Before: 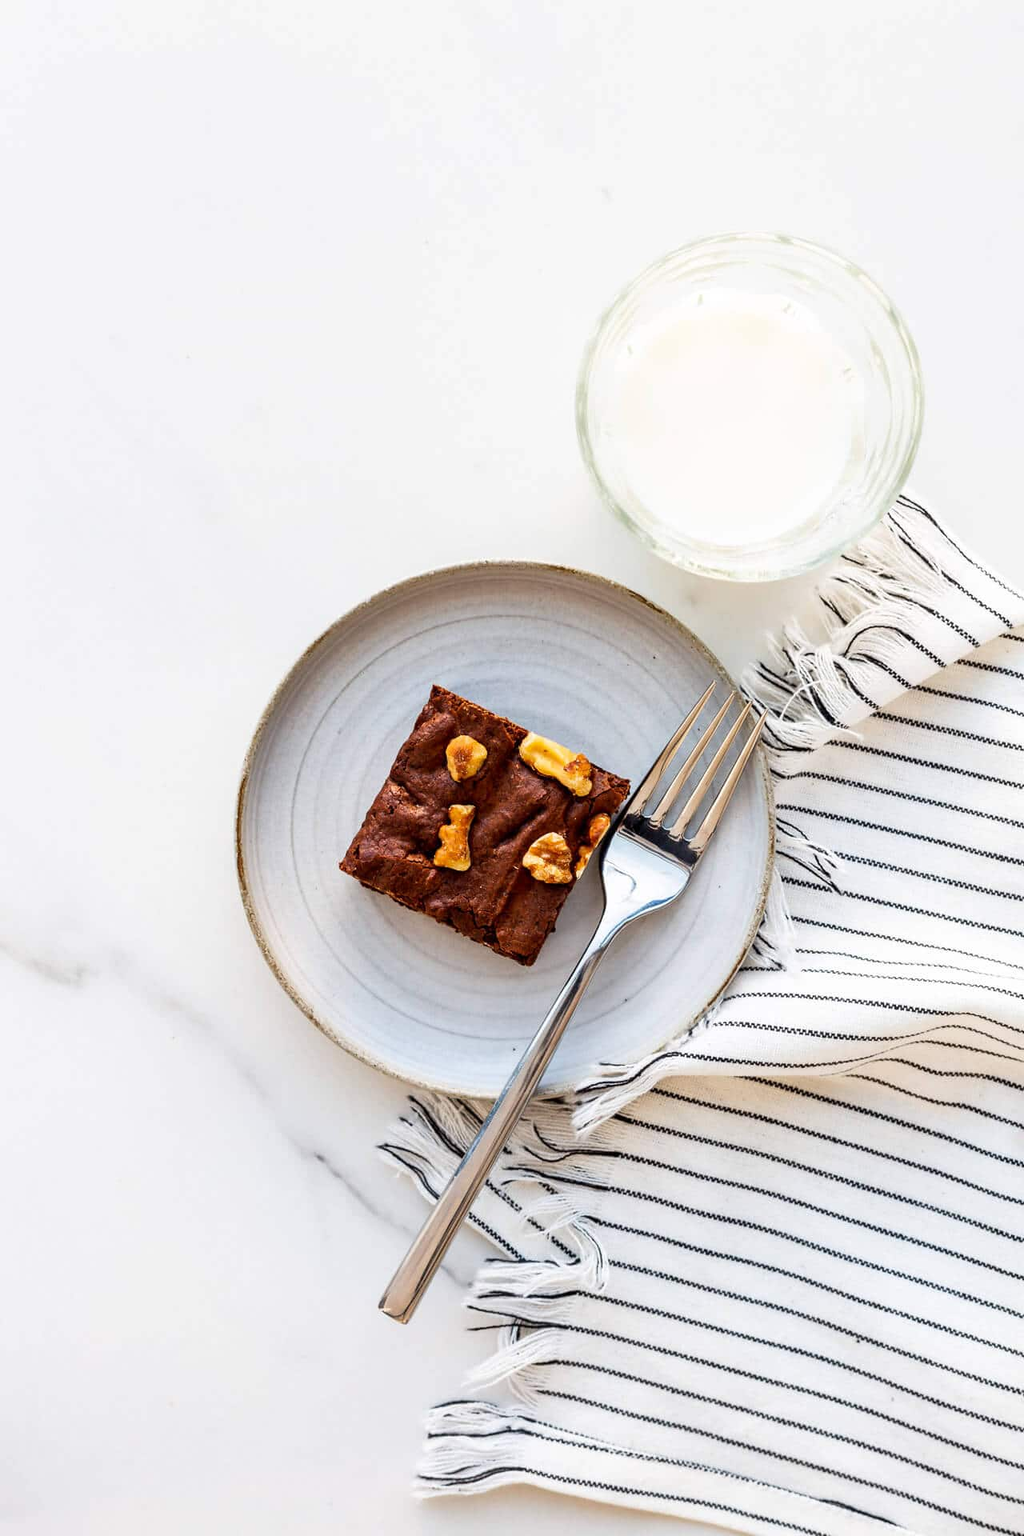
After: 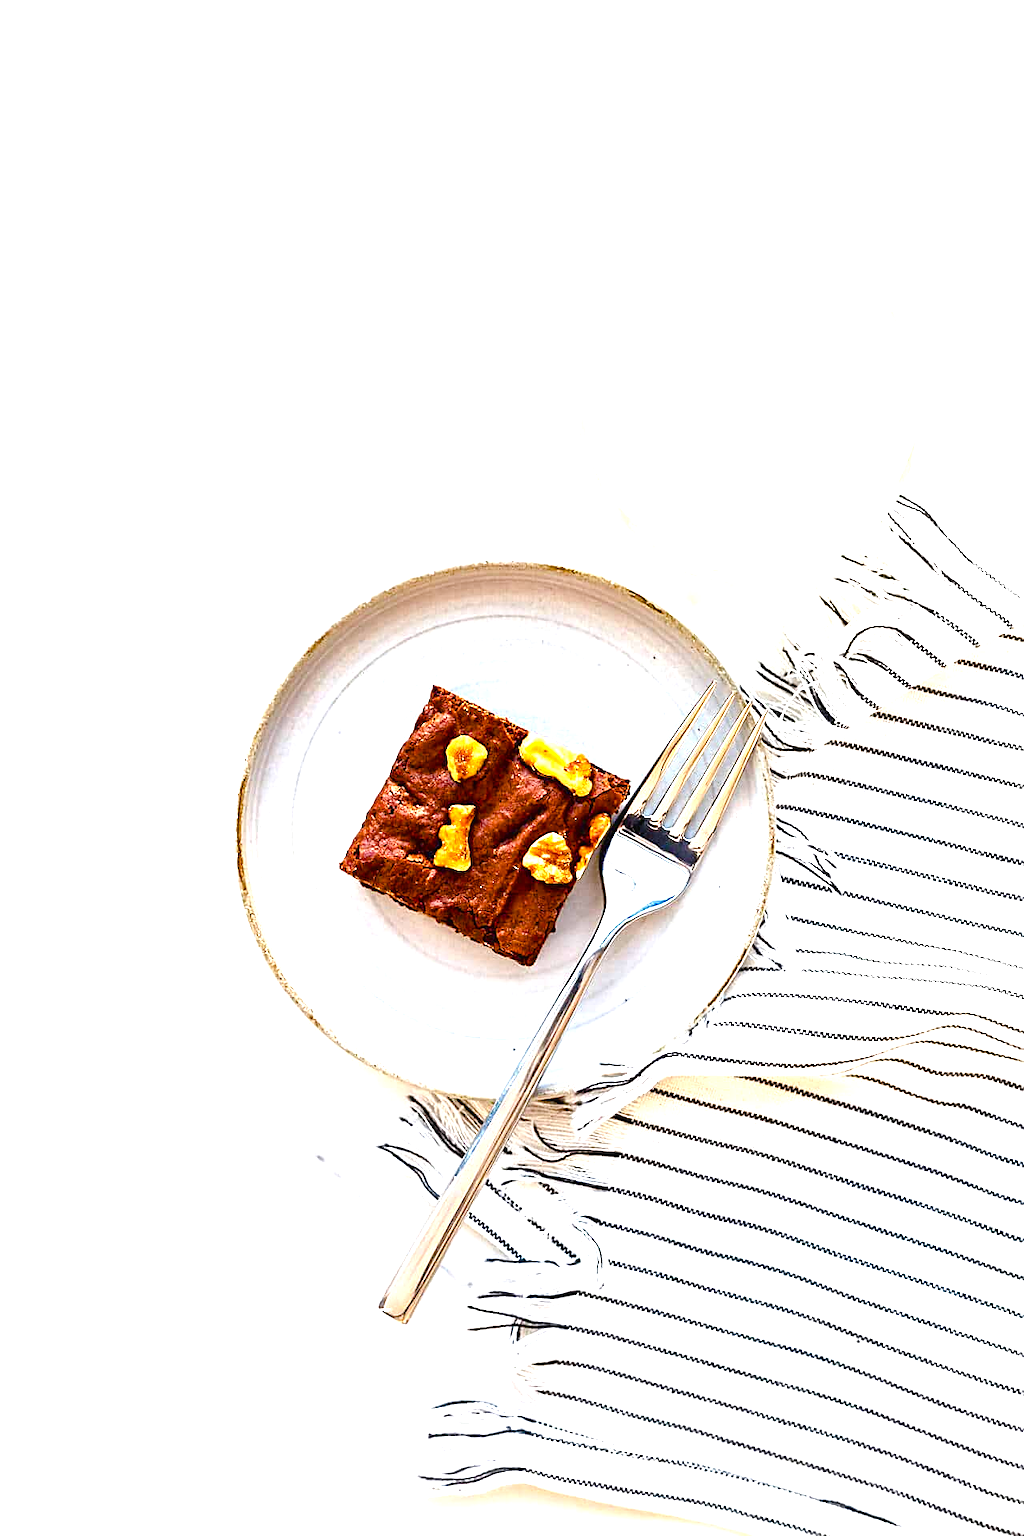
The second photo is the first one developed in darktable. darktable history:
color balance rgb: shadows lift › chroma 0.921%, shadows lift › hue 111.97°, global offset › luminance 0.268%, global offset › hue 170.01°, linear chroma grading › global chroma 19.804%, perceptual saturation grading › global saturation 20%, perceptual saturation grading › highlights -25.613%, perceptual saturation grading › shadows 49.895%
sharpen: on, module defaults
exposure: black level correction 0, exposure 1.2 EV, compensate exposure bias true, compensate highlight preservation false
